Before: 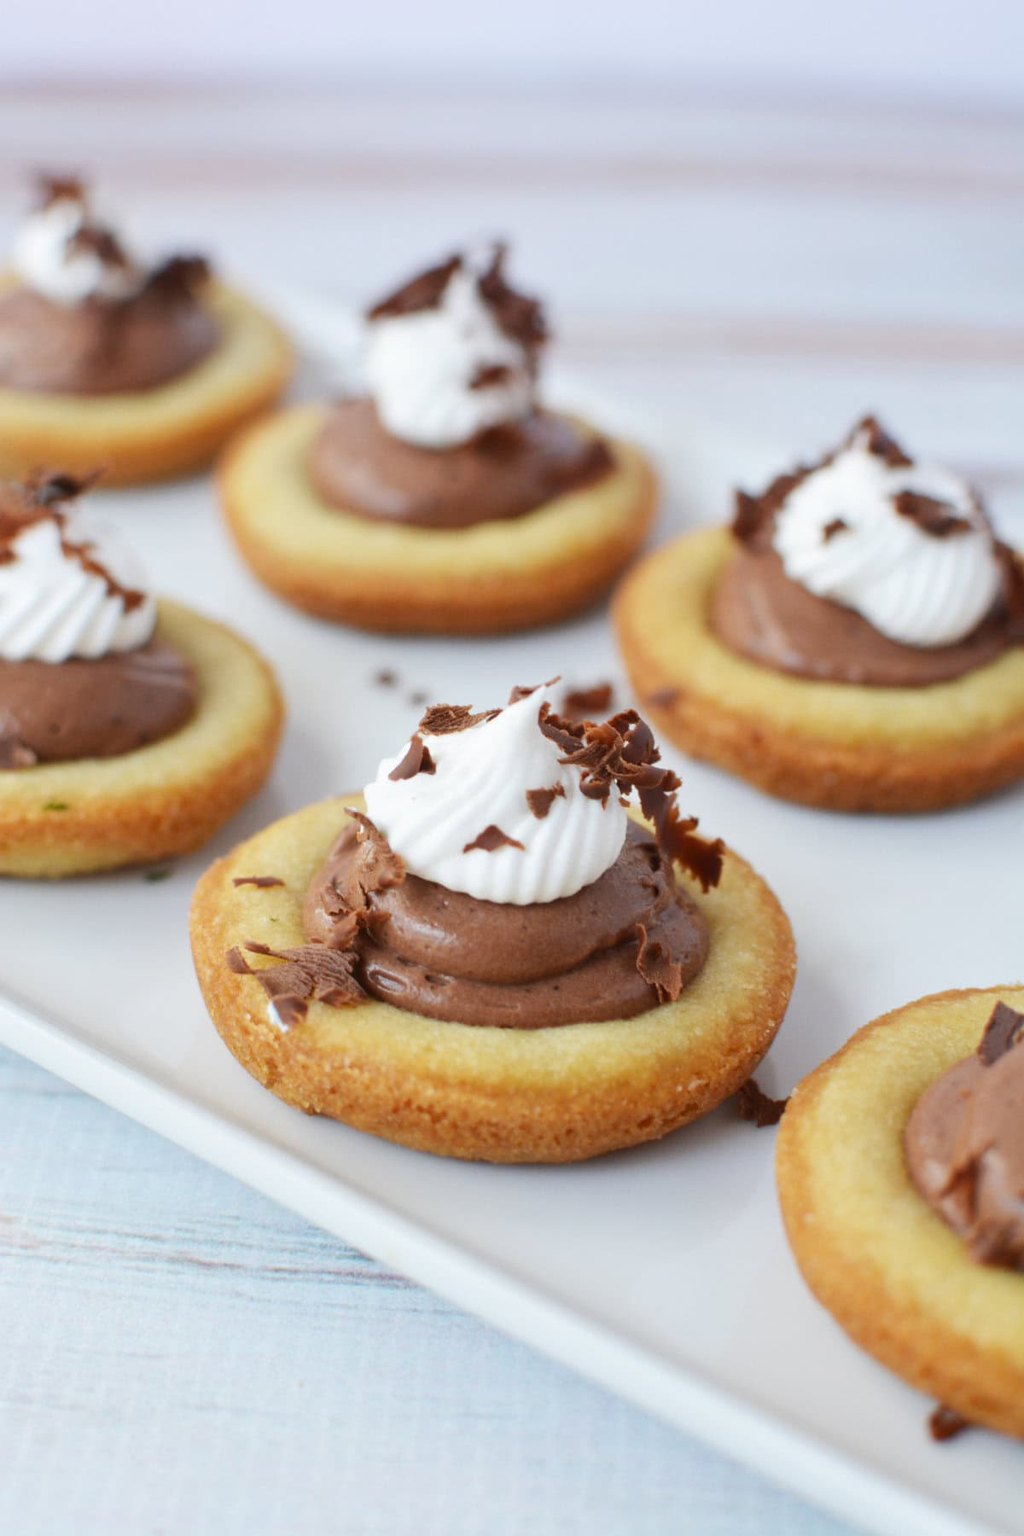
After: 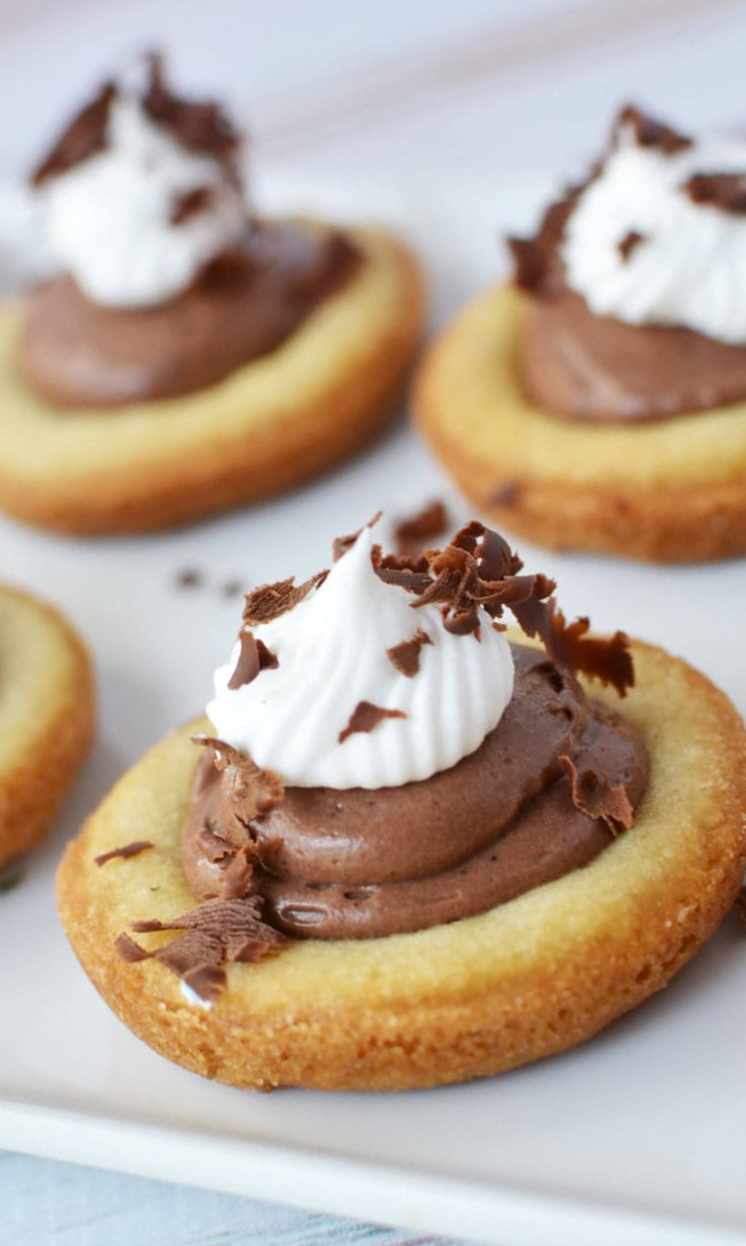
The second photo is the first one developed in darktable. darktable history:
crop and rotate: angle 18.7°, left 6.958%, right 4.254%, bottom 1.101%
local contrast: mode bilateral grid, contrast 20, coarseness 50, detail 120%, midtone range 0.2
